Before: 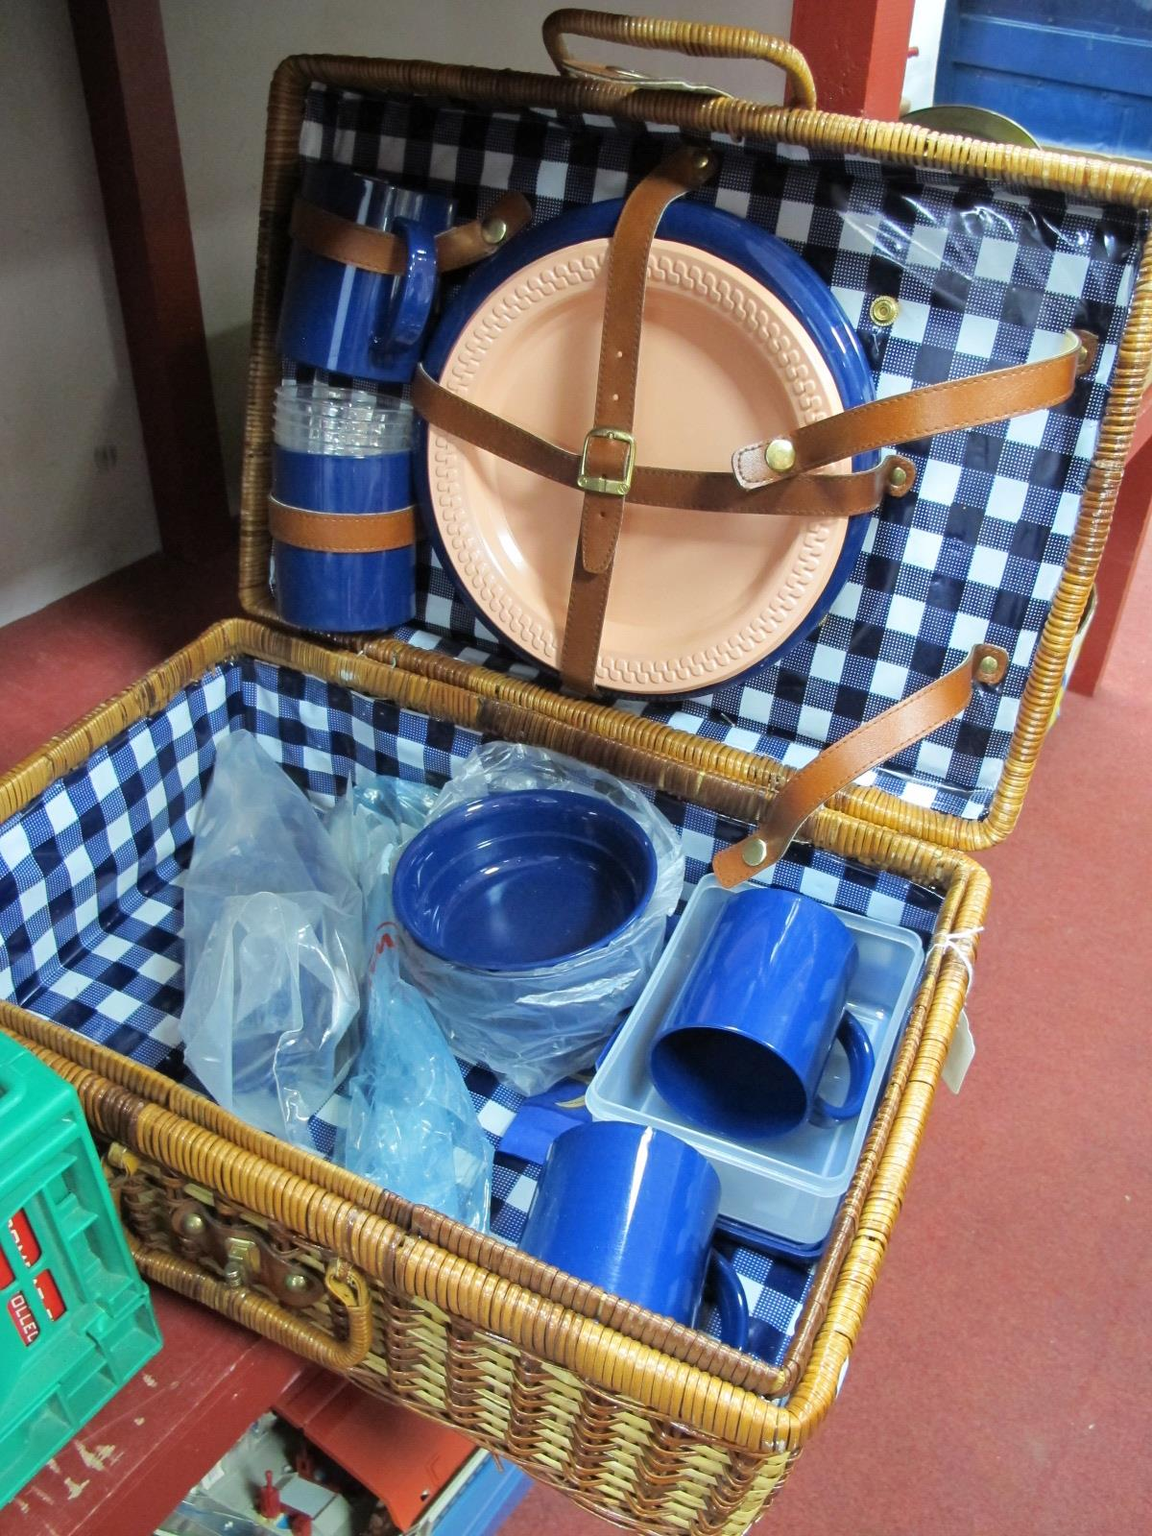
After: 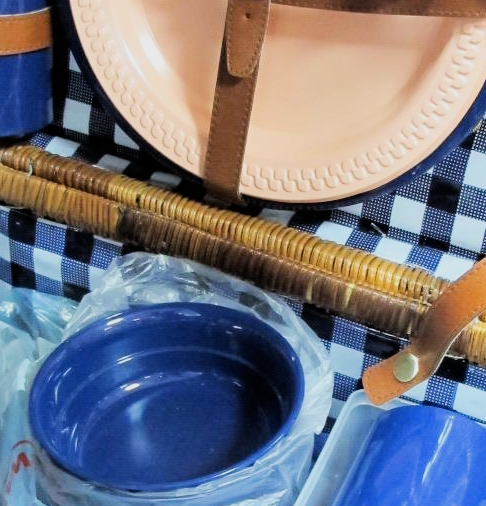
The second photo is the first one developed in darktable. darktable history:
exposure: exposure 0.299 EV, compensate highlight preservation false
crop: left 31.701%, top 32.535%, right 27.79%, bottom 35.8%
filmic rgb: black relative exposure -7.5 EV, white relative exposure 5 EV, hardness 3.34, contrast 1.299
